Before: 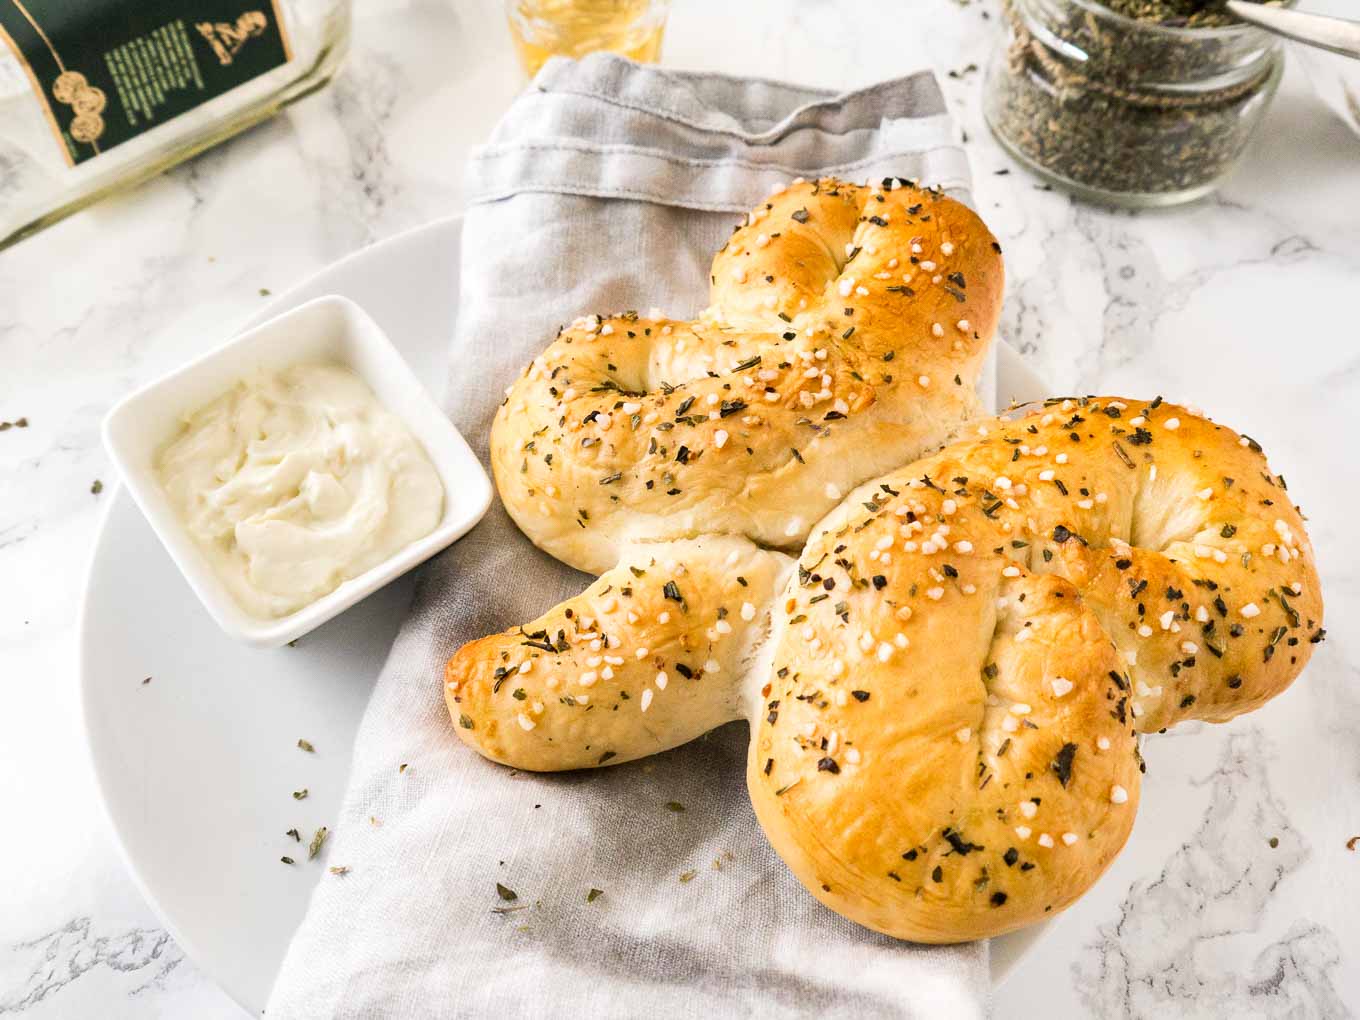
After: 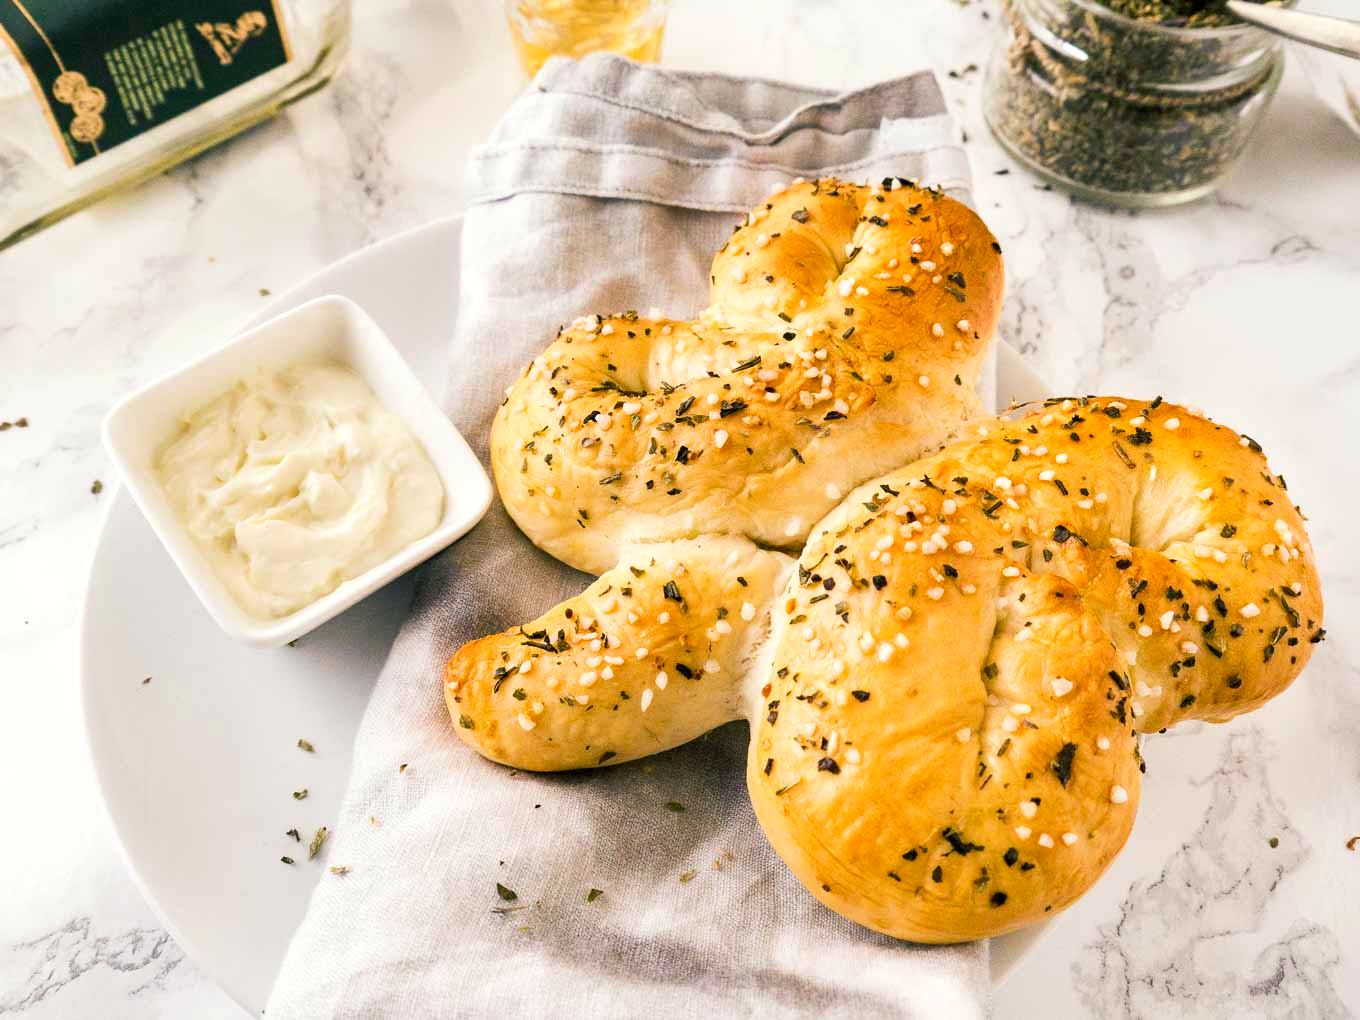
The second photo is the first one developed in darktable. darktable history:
levels: levels [0.016, 0.5, 0.996]
color balance rgb: shadows lift › luminance -28.396%, shadows lift › chroma 10.038%, shadows lift › hue 229.48°, power › chroma 1.536%, power › hue 25.57°, linear chroma grading › global chroma 14.595%, perceptual saturation grading › global saturation -2.252%, perceptual saturation grading › highlights -8.203%, perceptual saturation grading › mid-tones 8.449%, perceptual saturation grading › shadows 4.862%, global vibrance 15.296%
